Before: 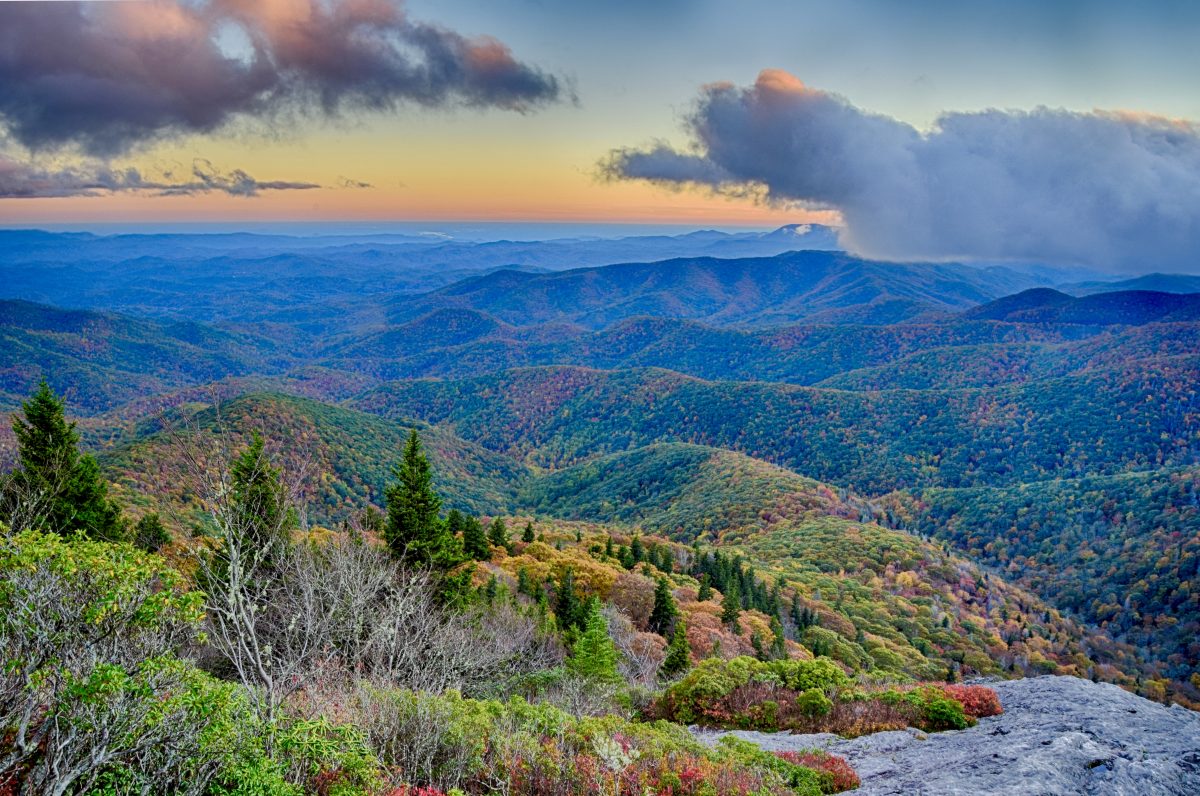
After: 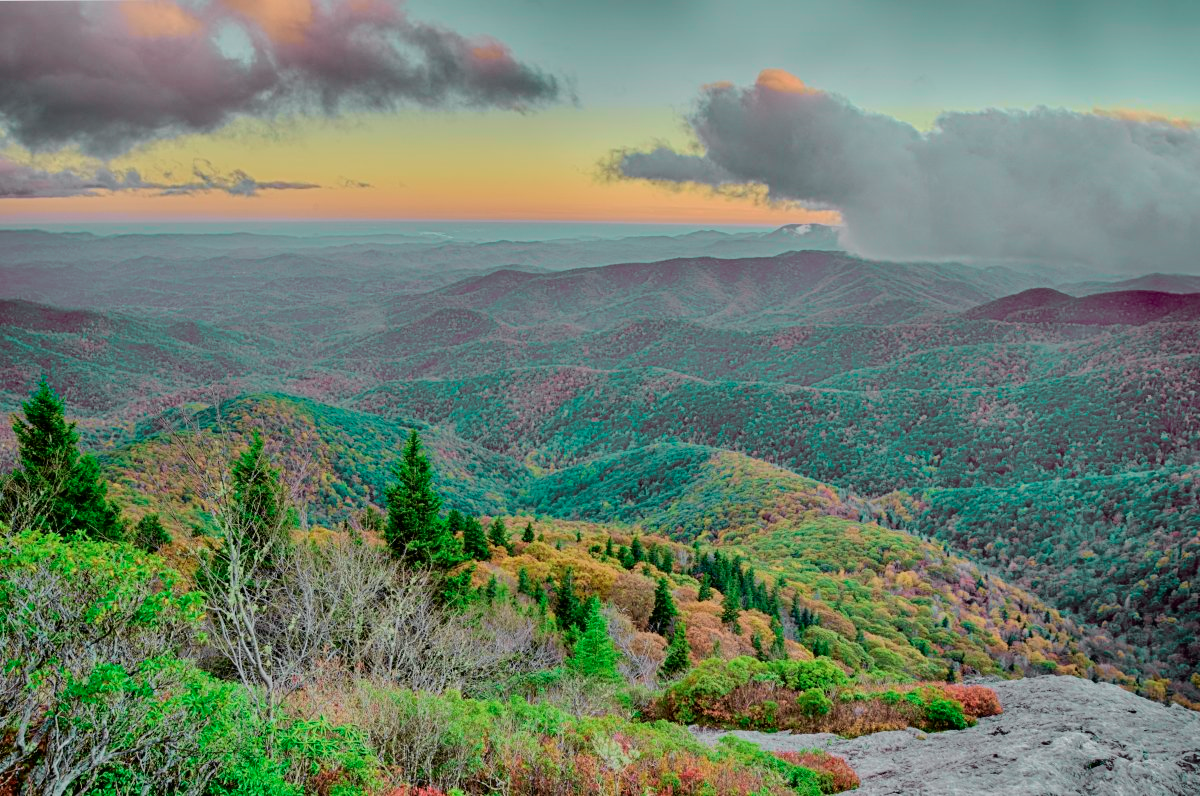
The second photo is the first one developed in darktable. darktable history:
tone curve: curves: ch0 [(0, 0) (0.402, 0.473) (0.673, 0.68) (0.899, 0.832) (0.999, 0.903)]; ch1 [(0, 0) (0.379, 0.262) (0.464, 0.425) (0.498, 0.49) (0.507, 0.5) (0.53, 0.532) (0.582, 0.583) (0.68, 0.672) (0.791, 0.748) (1, 0.896)]; ch2 [(0, 0) (0.199, 0.414) (0.438, 0.49) (0.496, 0.501) (0.515, 0.546) (0.577, 0.605) (0.632, 0.649) (0.717, 0.727) (0.845, 0.855) (0.998, 0.977)], color space Lab, independent channels, preserve colors none
